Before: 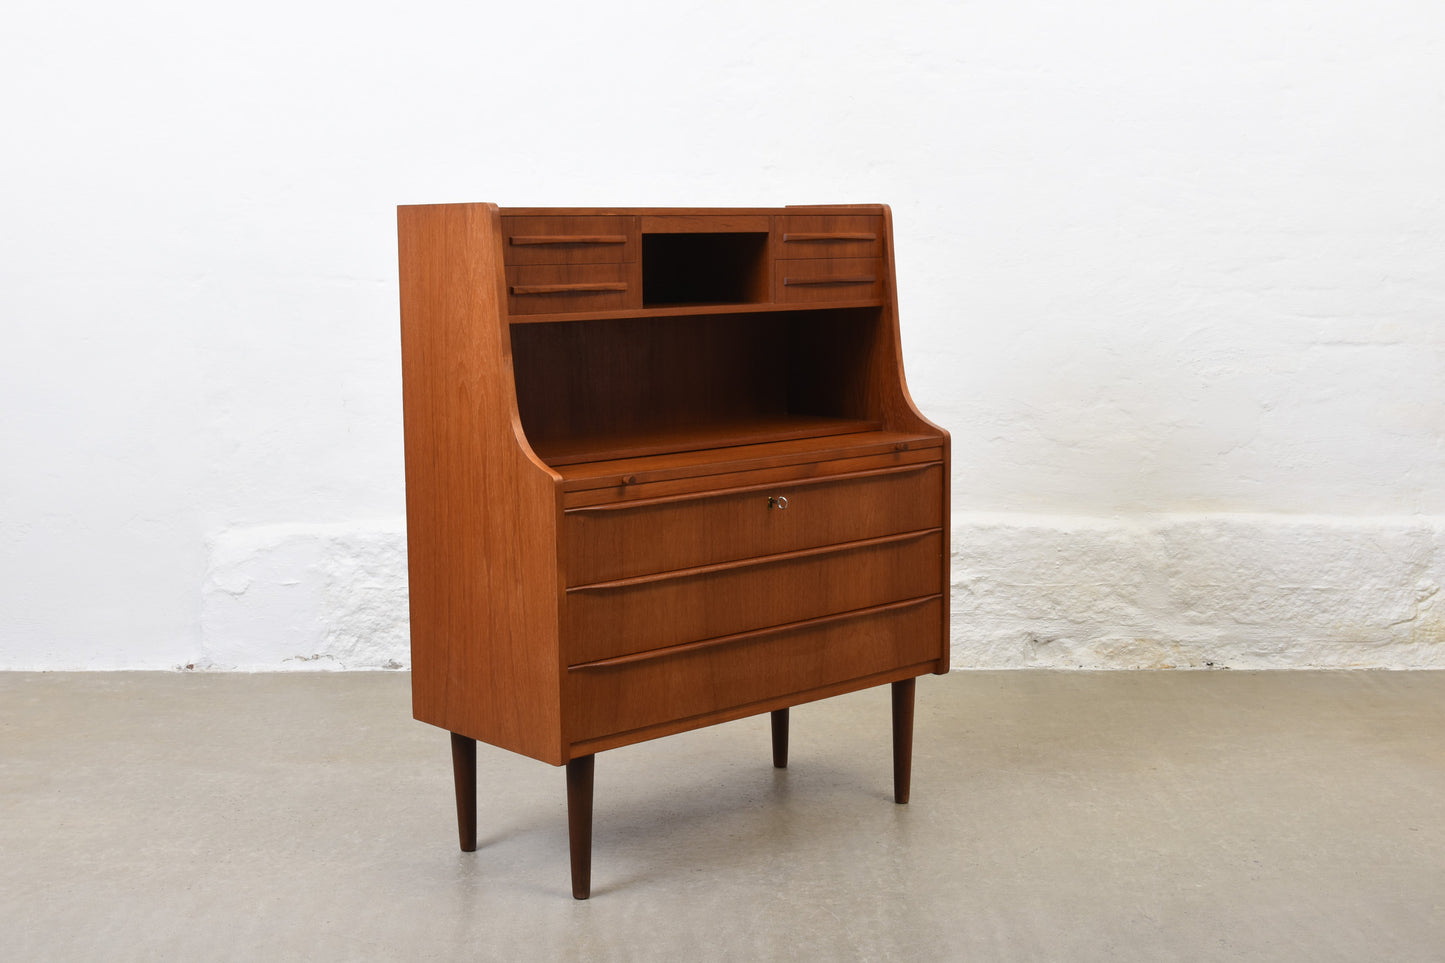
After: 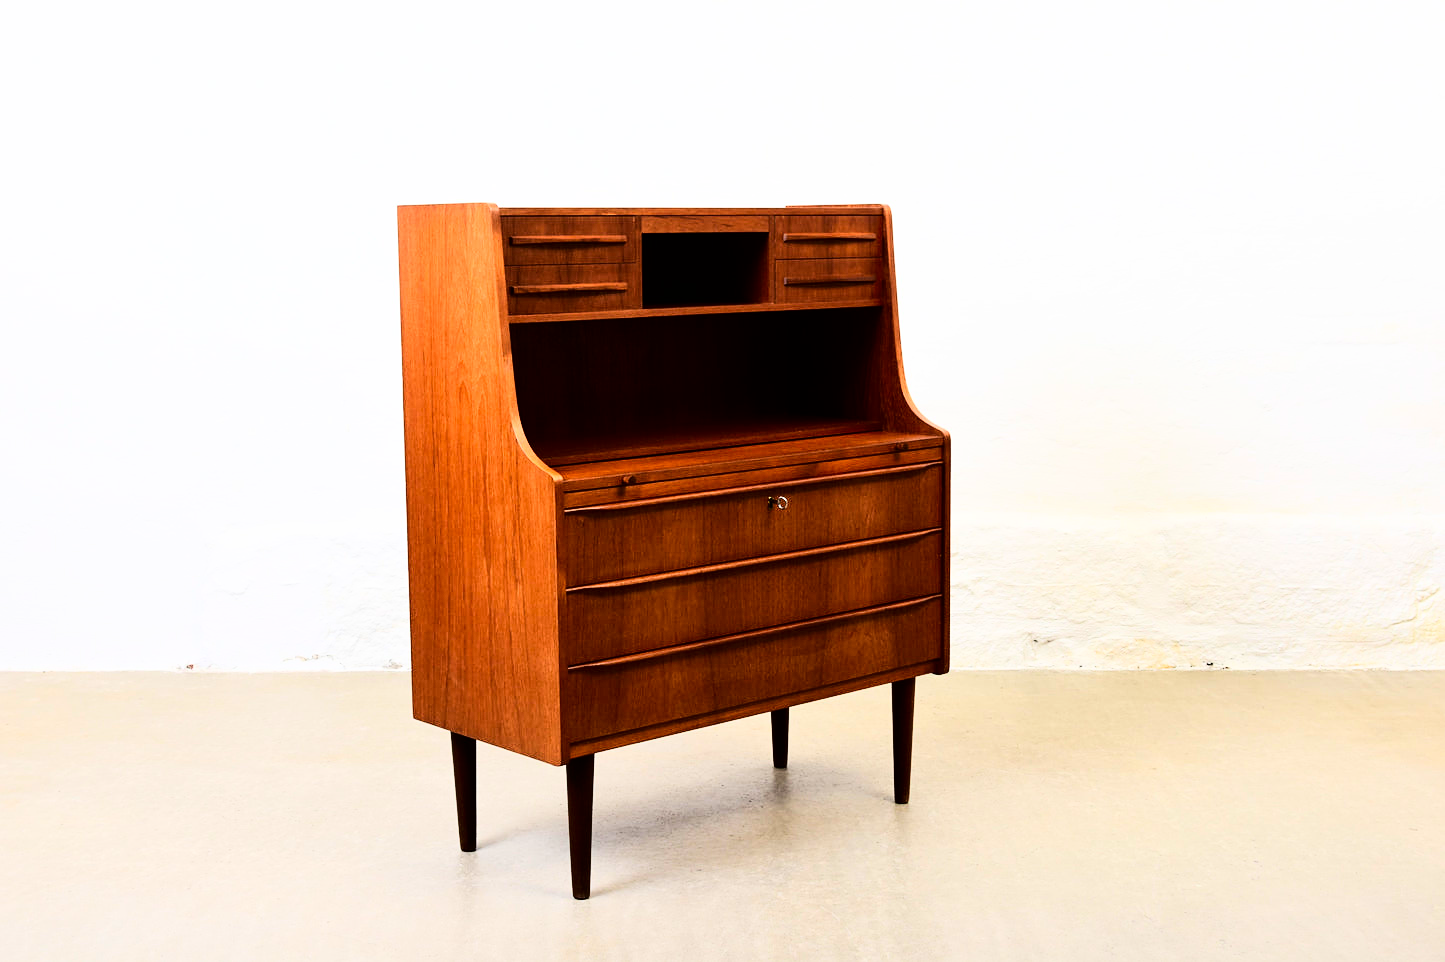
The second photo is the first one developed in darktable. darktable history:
base curve: curves: ch0 [(0, 0) (0.235, 0.266) (0.503, 0.496) (0.786, 0.72) (1, 1)]
contrast brightness saturation: contrast 0.12, brightness -0.12, saturation 0.2
crop: bottom 0.071%
rgb curve: curves: ch0 [(0, 0) (0.21, 0.15) (0.24, 0.21) (0.5, 0.75) (0.75, 0.96) (0.89, 0.99) (1, 1)]; ch1 [(0, 0.02) (0.21, 0.13) (0.25, 0.2) (0.5, 0.67) (0.75, 0.9) (0.89, 0.97) (1, 1)]; ch2 [(0, 0.02) (0.21, 0.13) (0.25, 0.2) (0.5, 0.67) (0.75, 0.9) (0.89, 0.97) (1, 1)], compensate middle gray true
sharpen: amount 0.2
